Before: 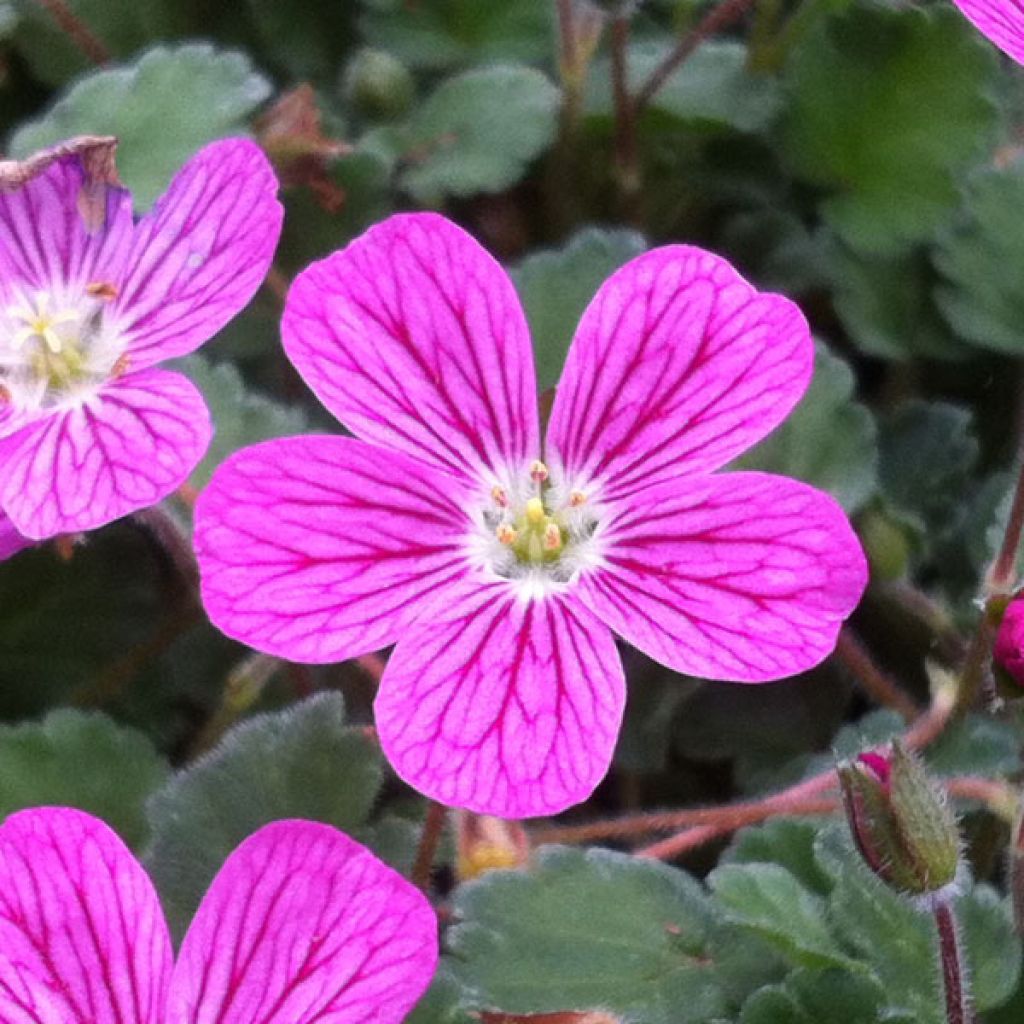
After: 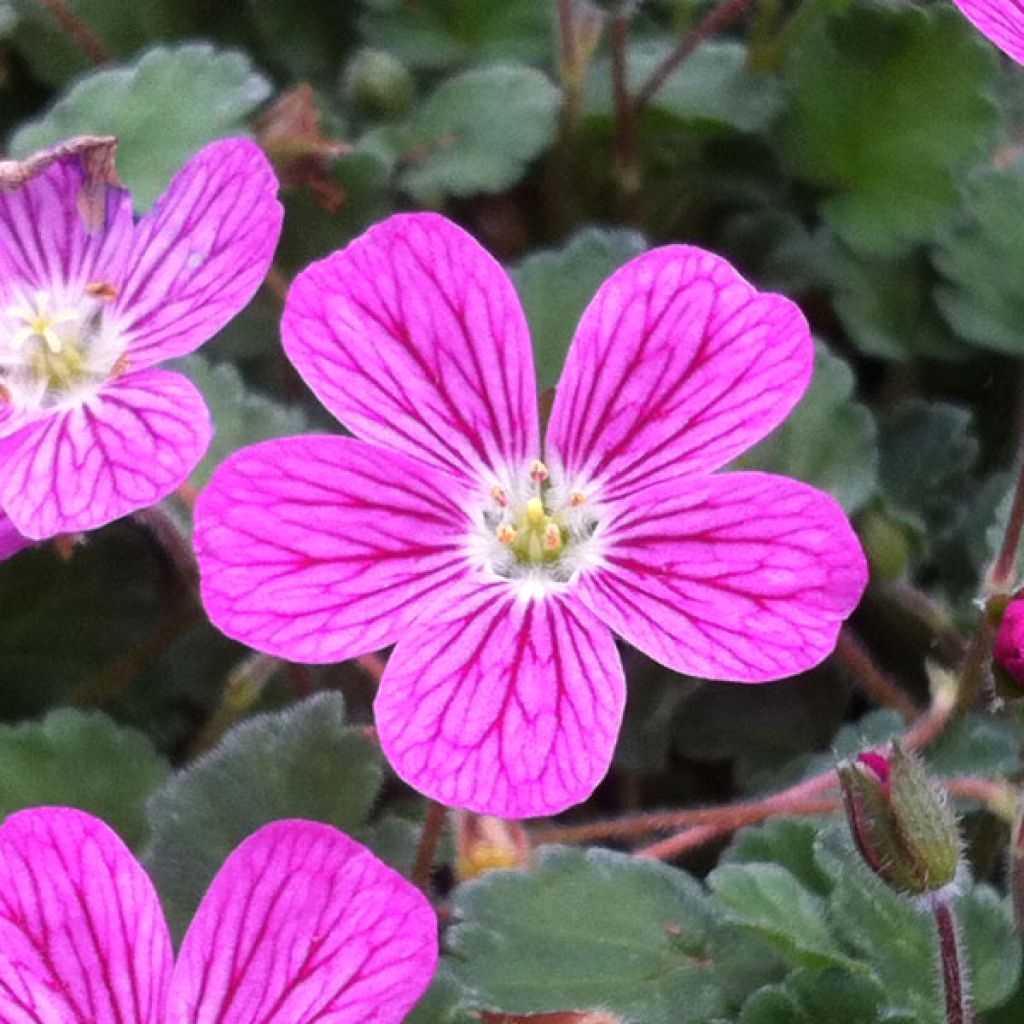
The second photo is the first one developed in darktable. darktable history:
shadows and highlights: shadows -8.17, white point adjustment 1.55, highlights 8.99
